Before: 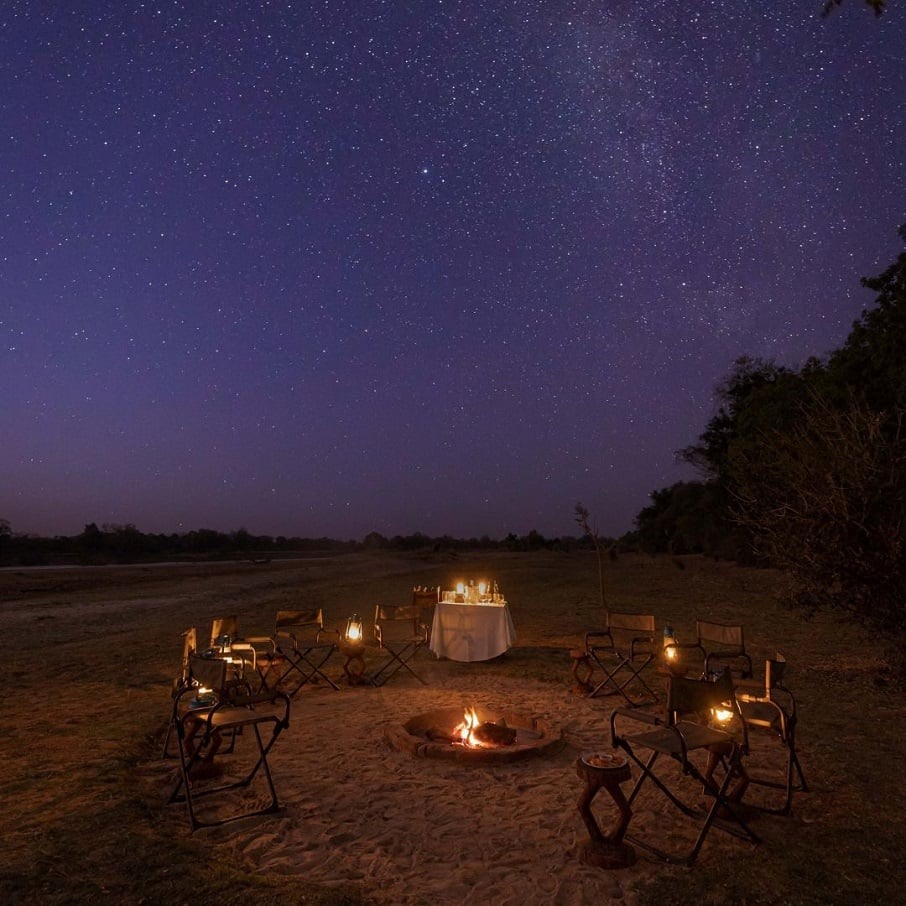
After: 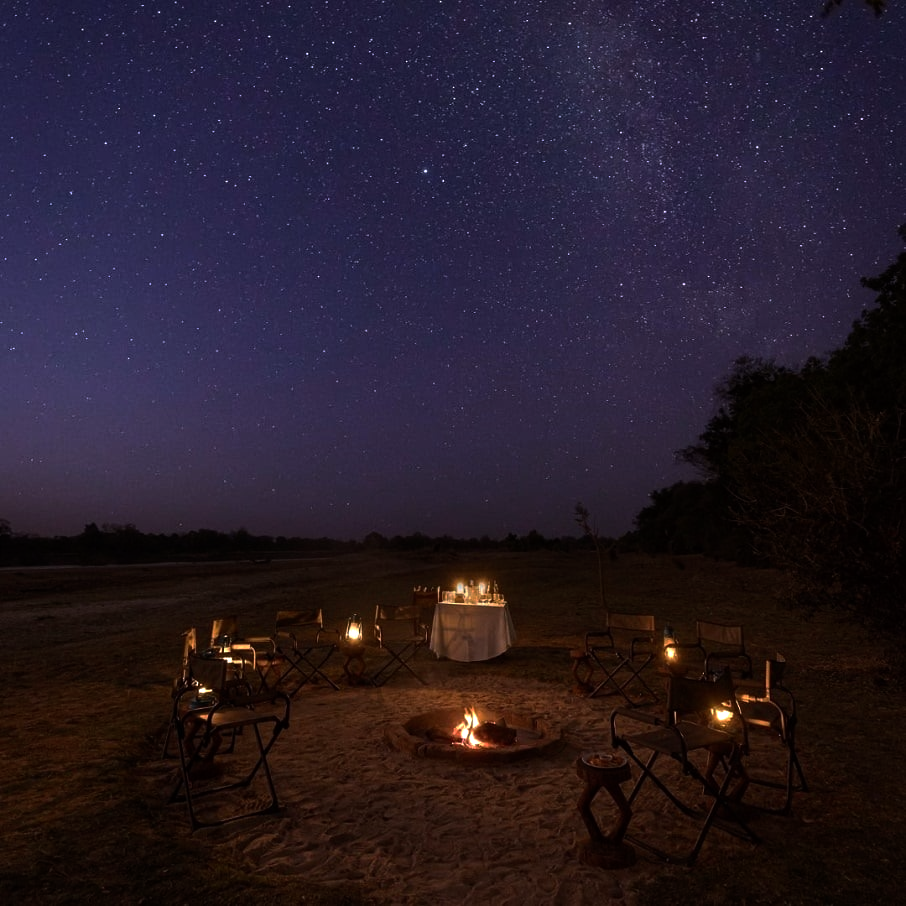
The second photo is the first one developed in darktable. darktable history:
base curve: curves: ch0 [(0, 0) (0.595, 0.418) (1, 1)], preserve colors none
tone equalizer: -8 EV -0.75 EV, -7 EV -0.7 EV, -6 EV -0.6 EV, -5 EV -0.4 EV, -3 EV 0.4 EV, -2 EV 0.6 EV, -1 EV 0.7 EV, +0 EV 0.75 EV, edges refinement/feathering 500, mask exposure compensation -1.57 EV, preserve details no
